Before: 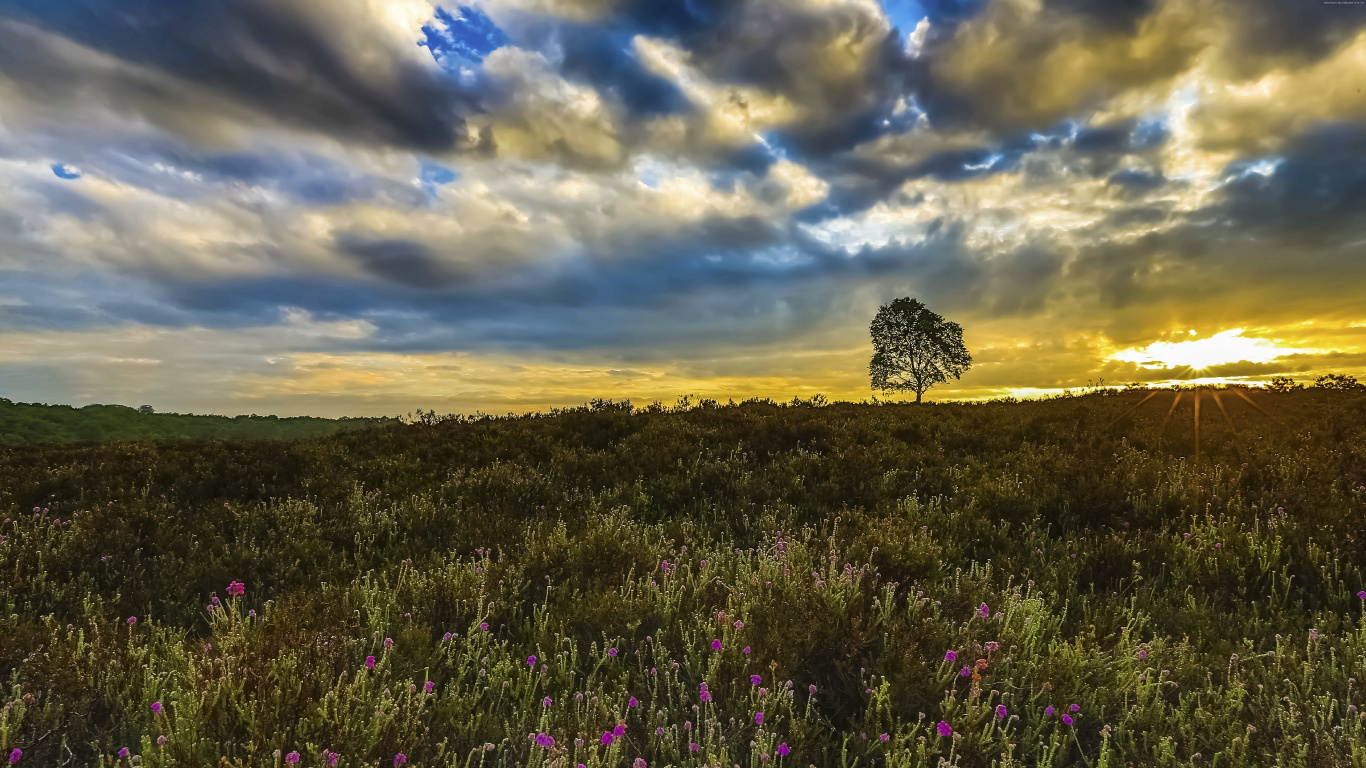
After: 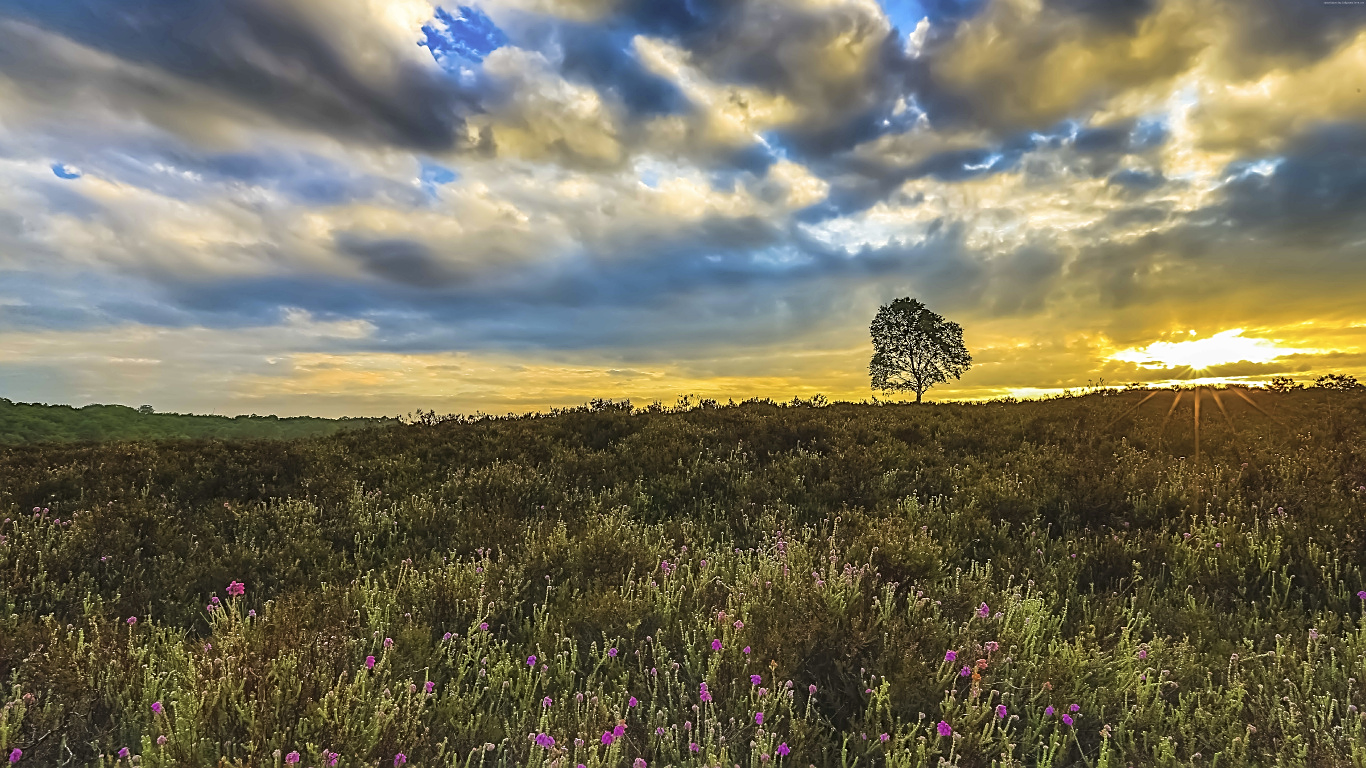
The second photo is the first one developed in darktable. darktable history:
contrast brightness saturation: brightness 0.126
sharpen: on, module defaults
exposure: compensate exposure bias true, compensate highlight preservation false
